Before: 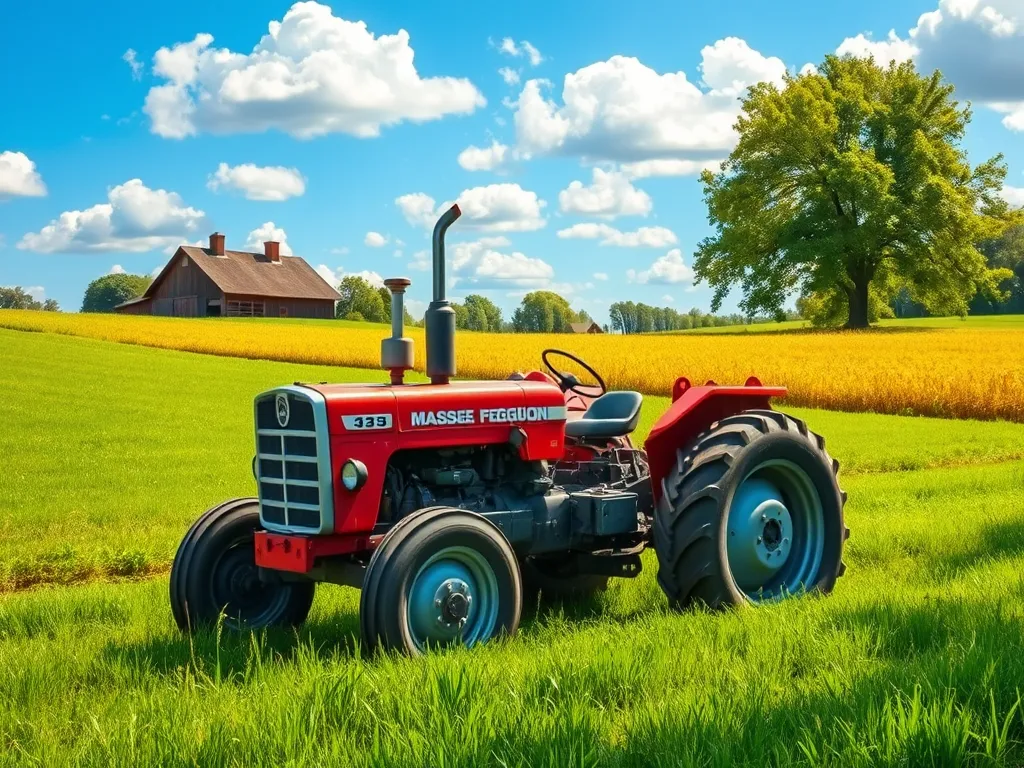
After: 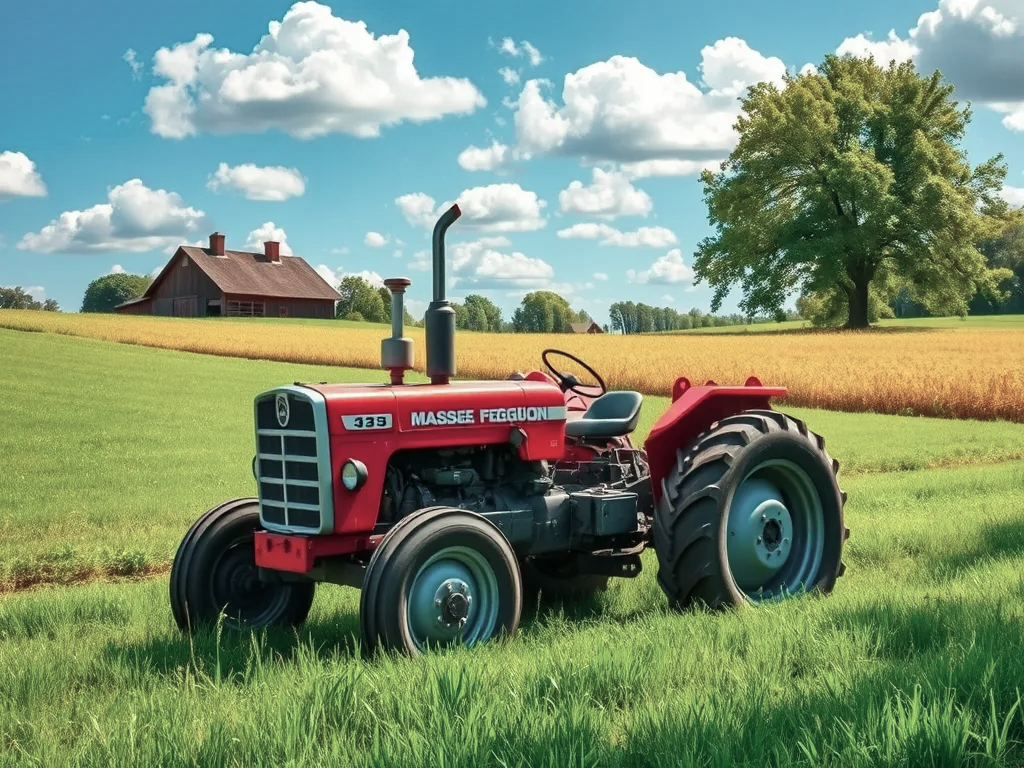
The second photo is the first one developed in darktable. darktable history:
color correction: saturation 0.5
color contrast: green-magenta contrast 1.73, blue-yellow contrast 1.15
shadows and highlights: shadows 32.83, highlights -47.7, soften with gaussian
